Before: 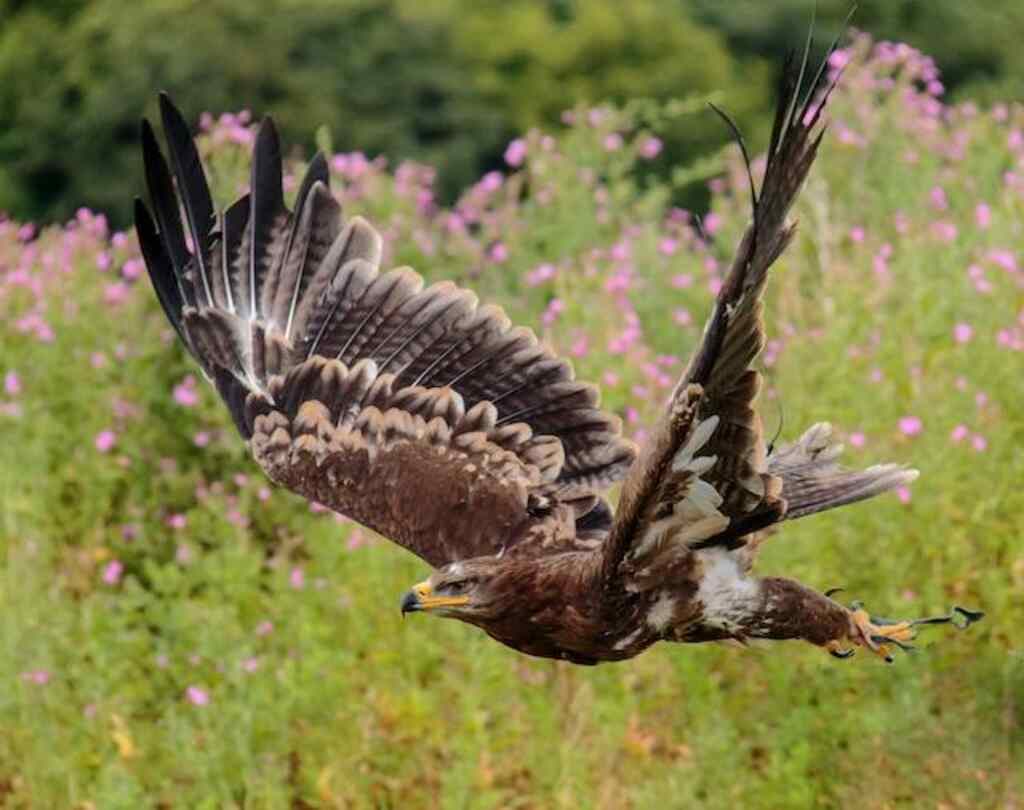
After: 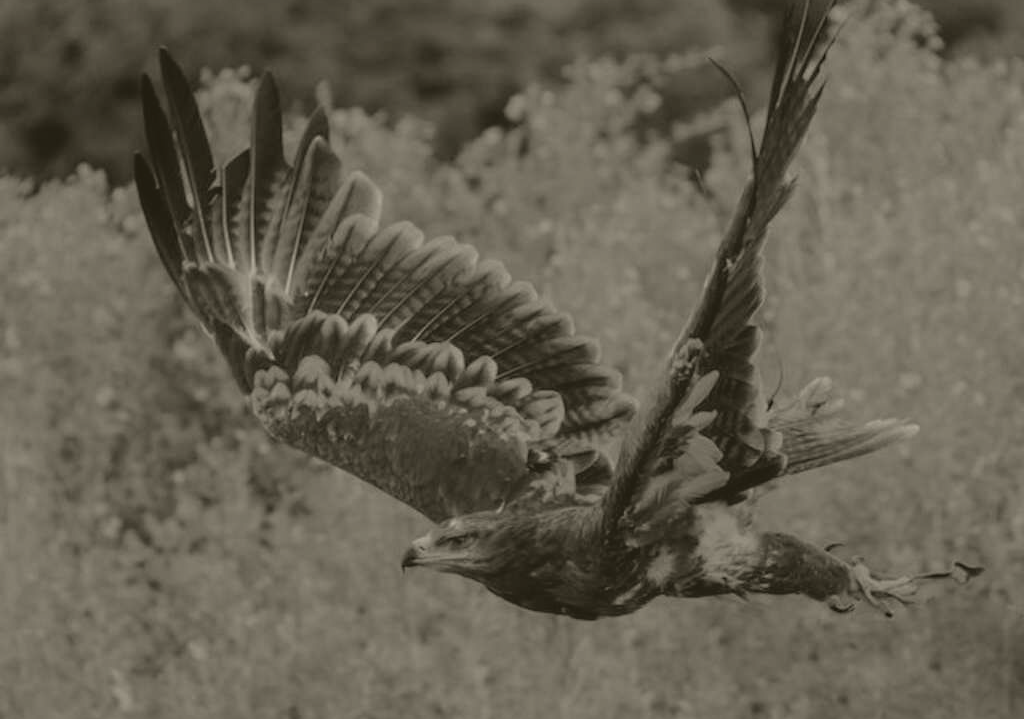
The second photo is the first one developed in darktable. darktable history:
colorize: hue 41.44°, saturation 22%, source mix 60%, lightness 10.61%
sharpen: radius 5.325, amount 0.312, threshold 26.433
crop and rotate: top 5.609%, bottom 5.609%
